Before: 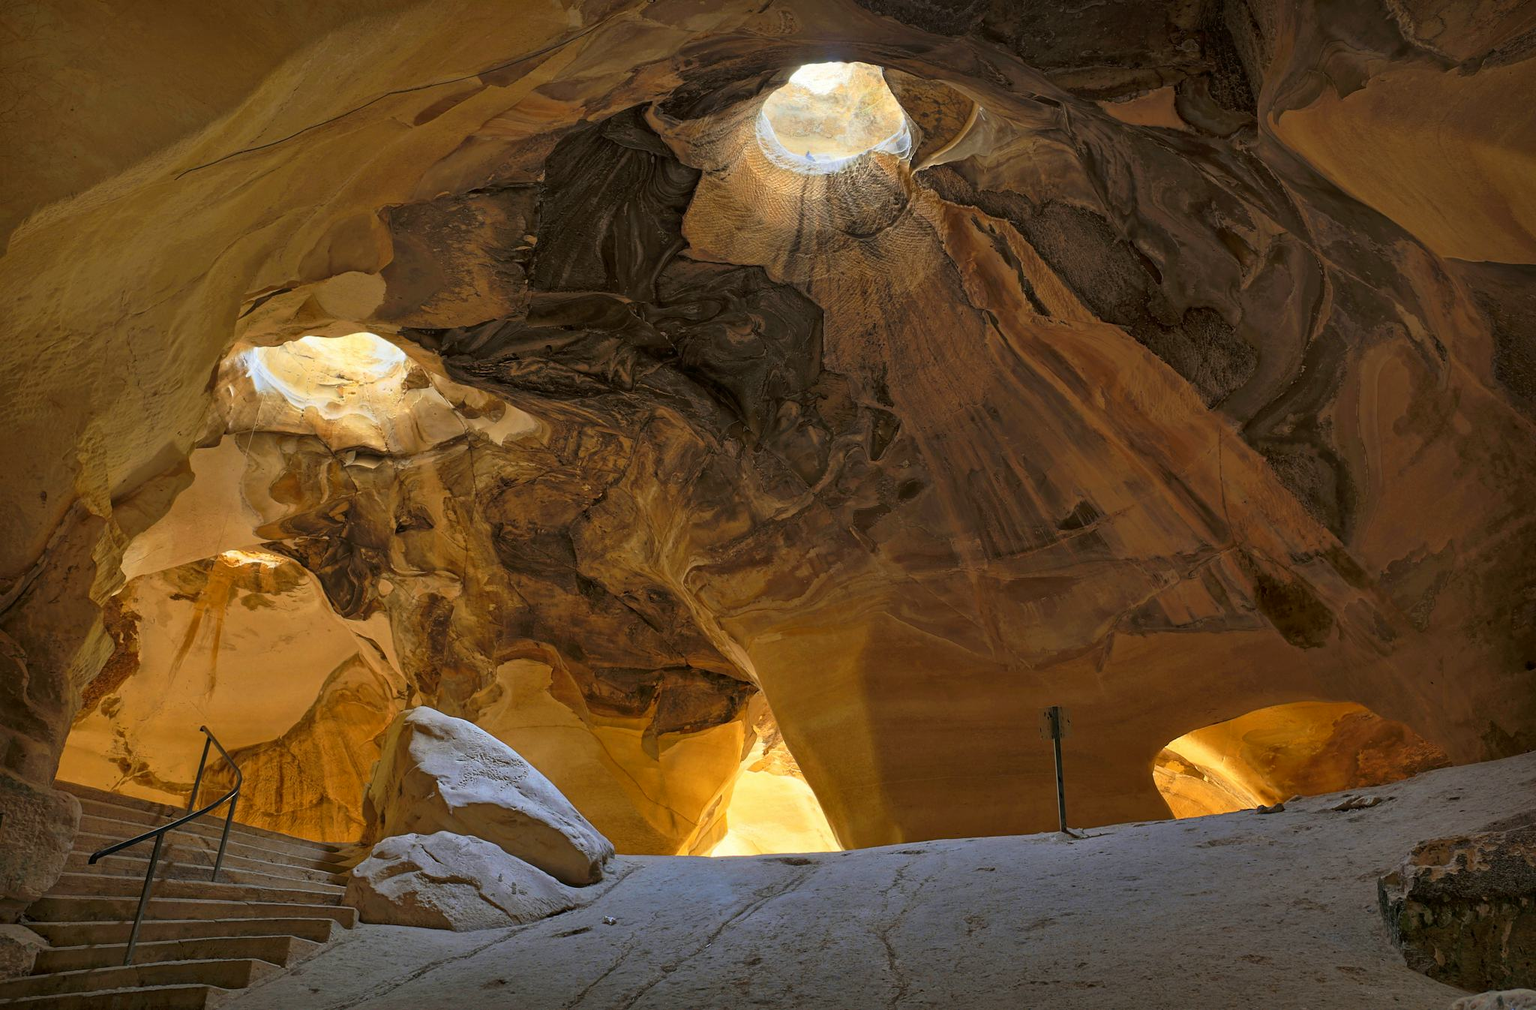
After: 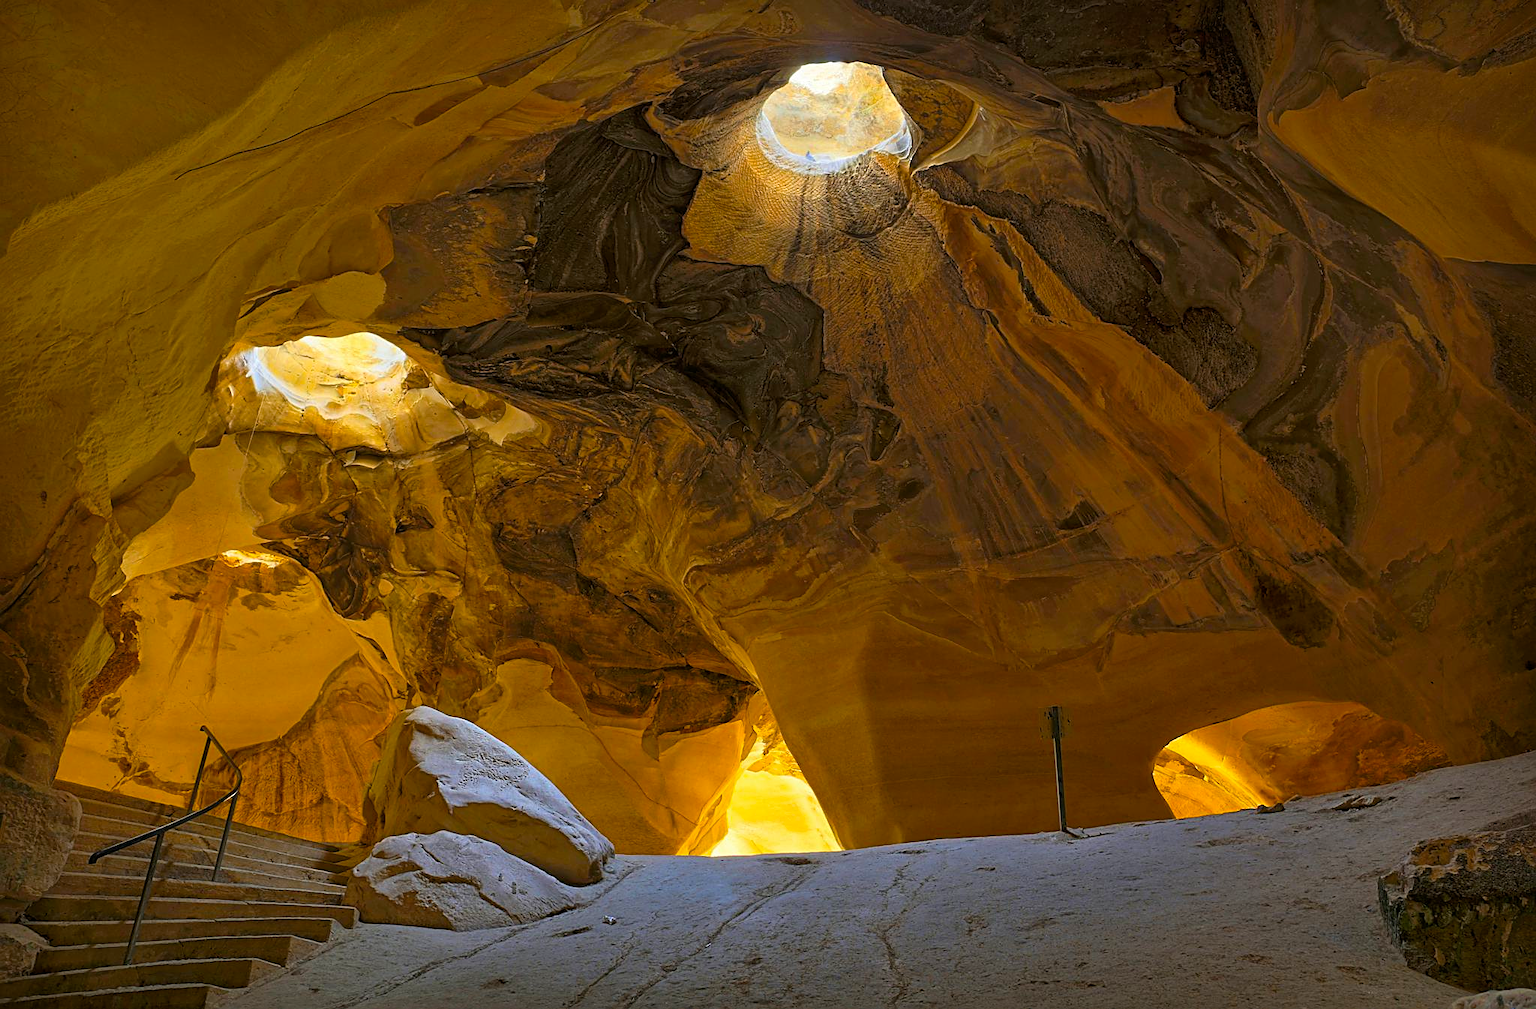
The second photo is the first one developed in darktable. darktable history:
color balance rgb: perceptual saturation grading › global saturation 40.439%, global vibrance 2.475%
sharpen: on, module defaults
